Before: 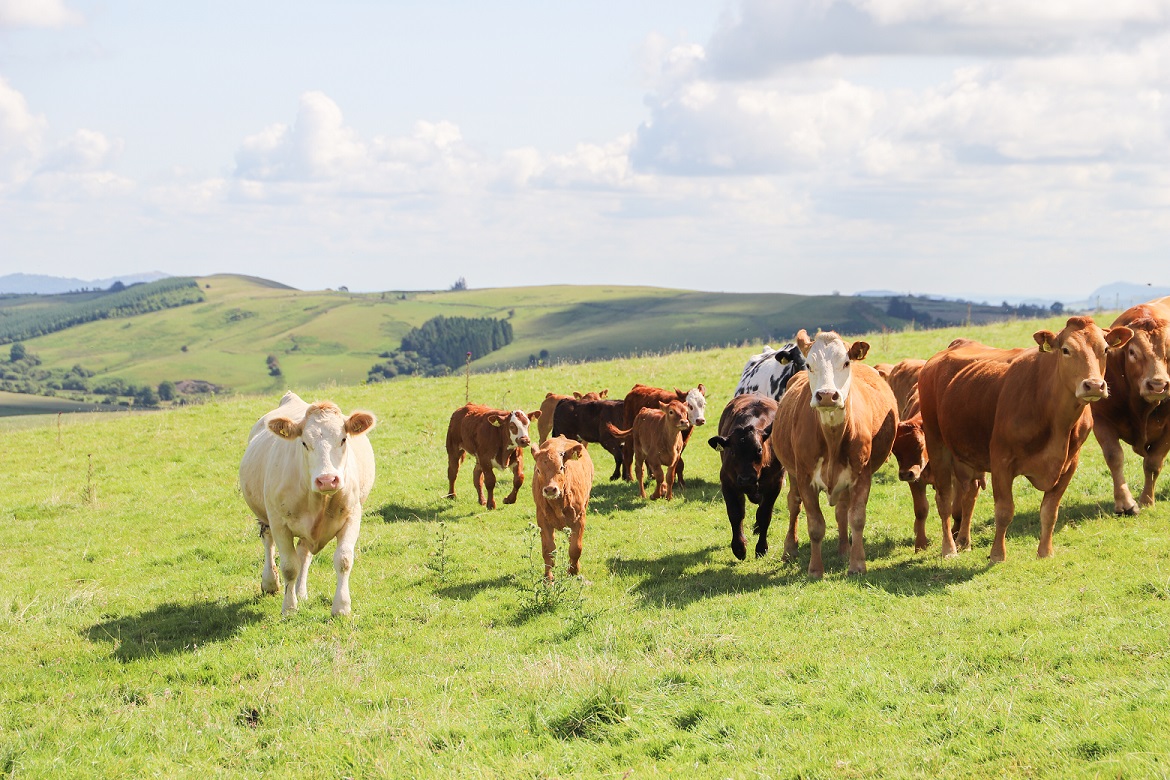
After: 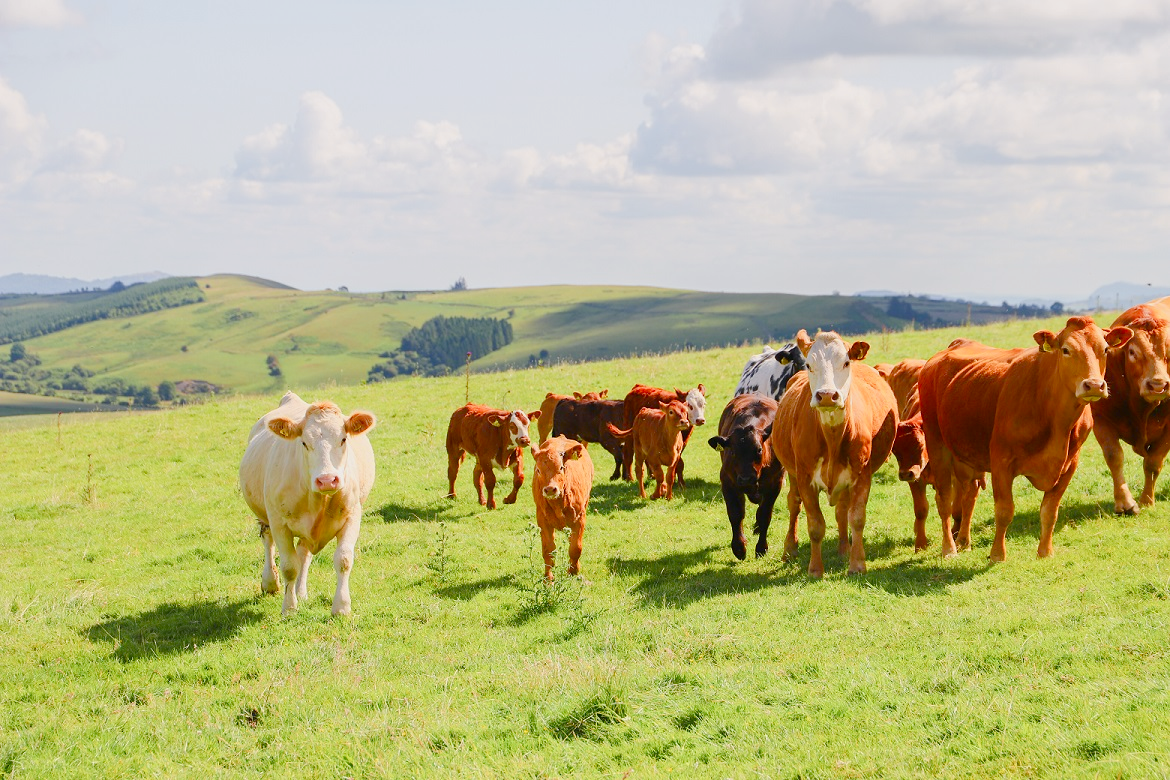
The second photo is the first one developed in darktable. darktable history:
contrast brightness saturation: contrast 0.04, saturation 0.07
color zones: curves: ch0 [(0.224, 0.526) (0.75, 0.5)]; ch1 [(0.055, 0.526) (0.224, 0.761) (0.377, 0.526) (0.75, 0.5)]
color balance rgb: shadows lift › chroma 1%, shadows lift › hue 113°, highlights gain › chroma 0.2%, highlights gain › hue 333°, perceptual saturation grading › global saturation 20%, perceptual saturation grading › highlights -50%, perceptual saturation grading › shadows 25%, contrast -10%
